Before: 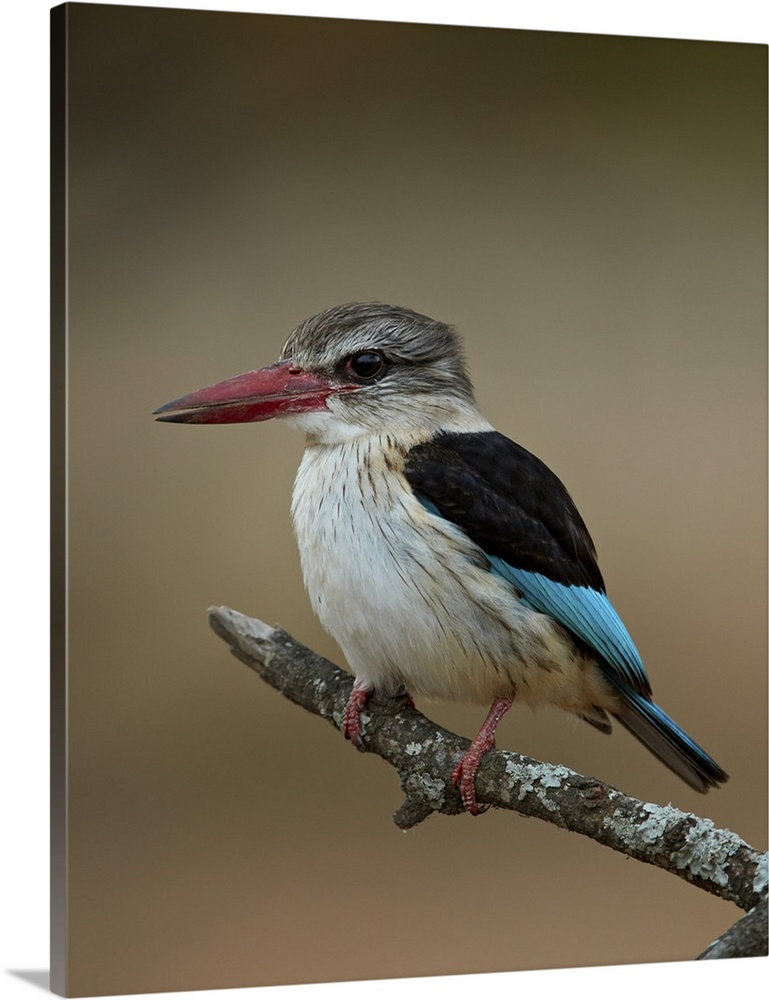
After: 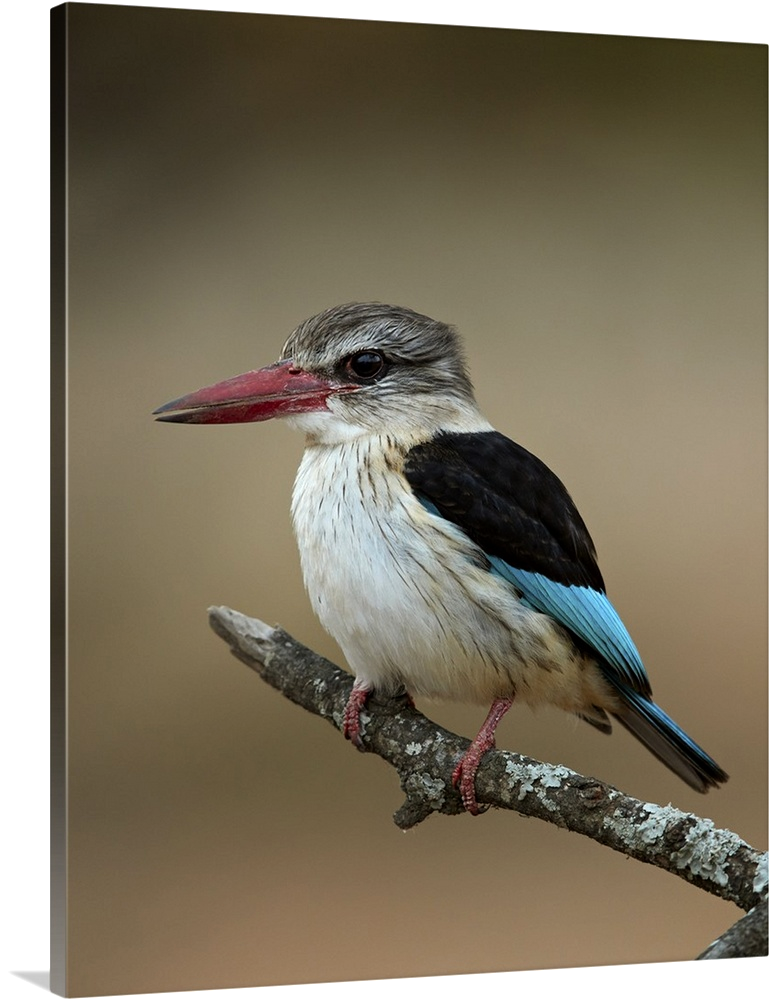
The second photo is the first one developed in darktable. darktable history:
tone equalizer: -8 EV -0.451 EV, -7 EV -0.405 EV, -6 EV -0.368 EV, -5 EV -0.231 EV, -3 EV 0.227 EV, -2 EV 0.33 EV, -1 EV 0.411 EV, +0 EV 0.417 EV, luminance estimator HSV value / RGB max
